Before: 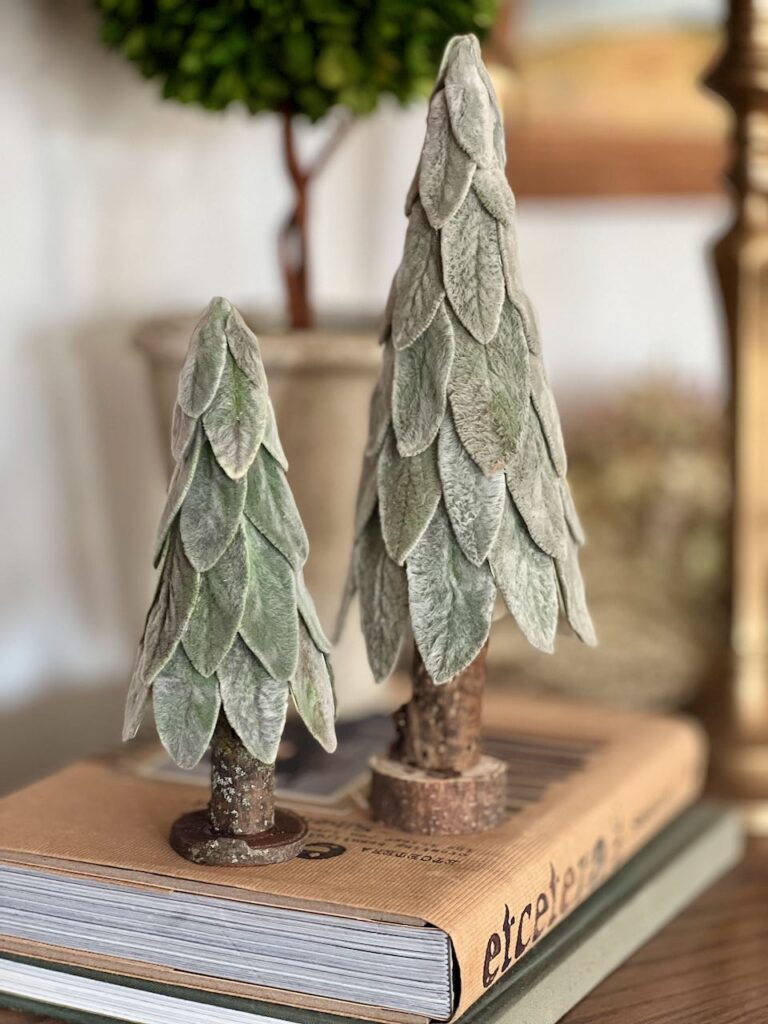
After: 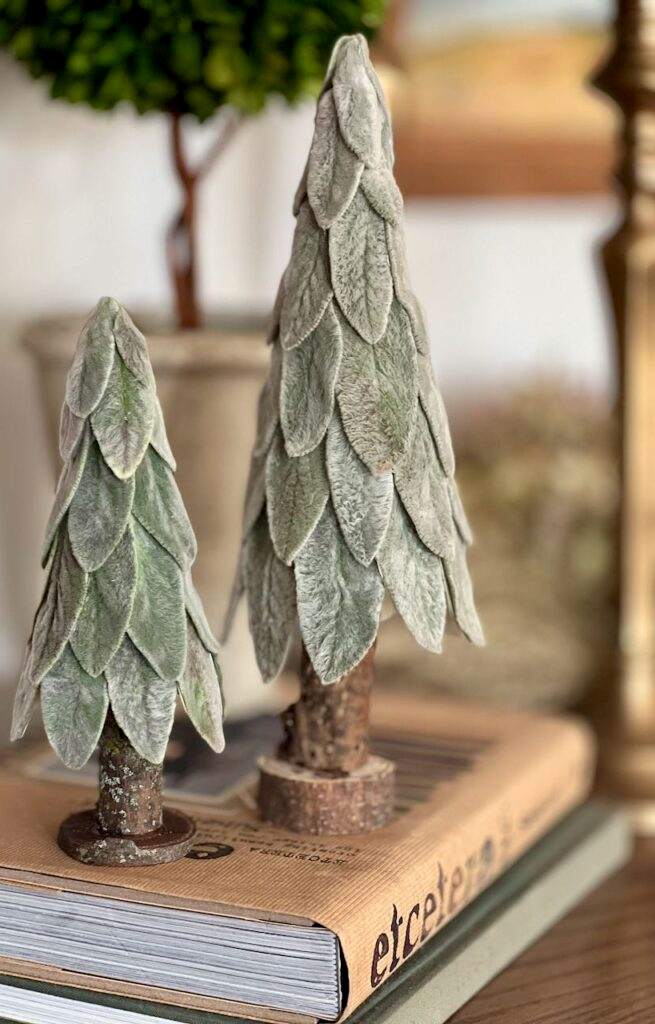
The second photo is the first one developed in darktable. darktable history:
crop and rotate: left 14.687%
